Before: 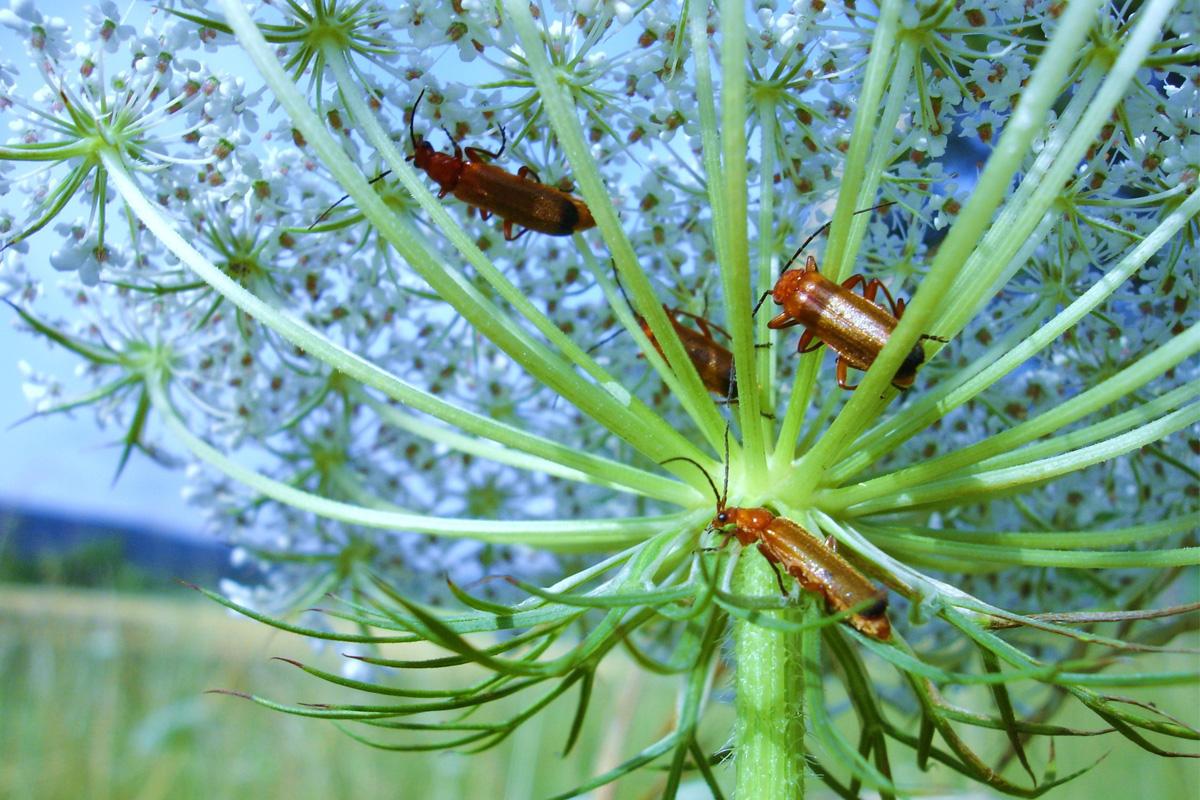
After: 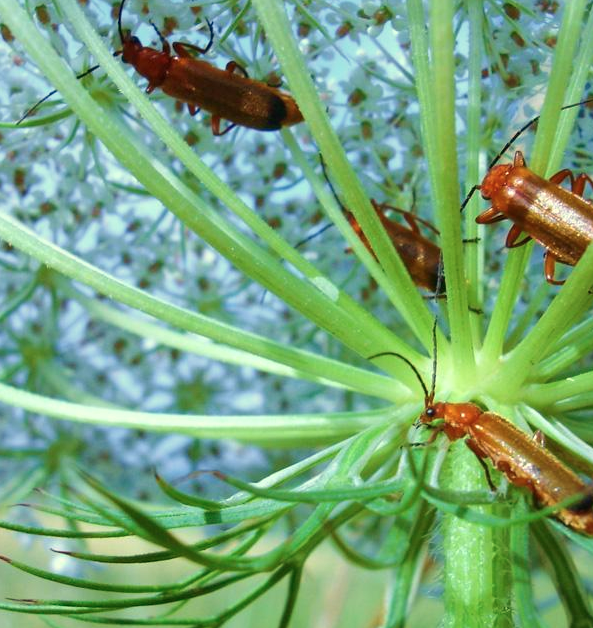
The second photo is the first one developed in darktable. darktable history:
crop and rotate: angle 0.02°, left 24.353%, top 13.219%, right 26.156%, bottom 8.224%
color calibration: illuminant F (fluorescent), F source F9 (Cool White Deluxe 4150 K) – high CRI, x 0.374, y 0.373, temperature 4158.34 K
white balance: red 1.138, green 0.996, blue 0.812
